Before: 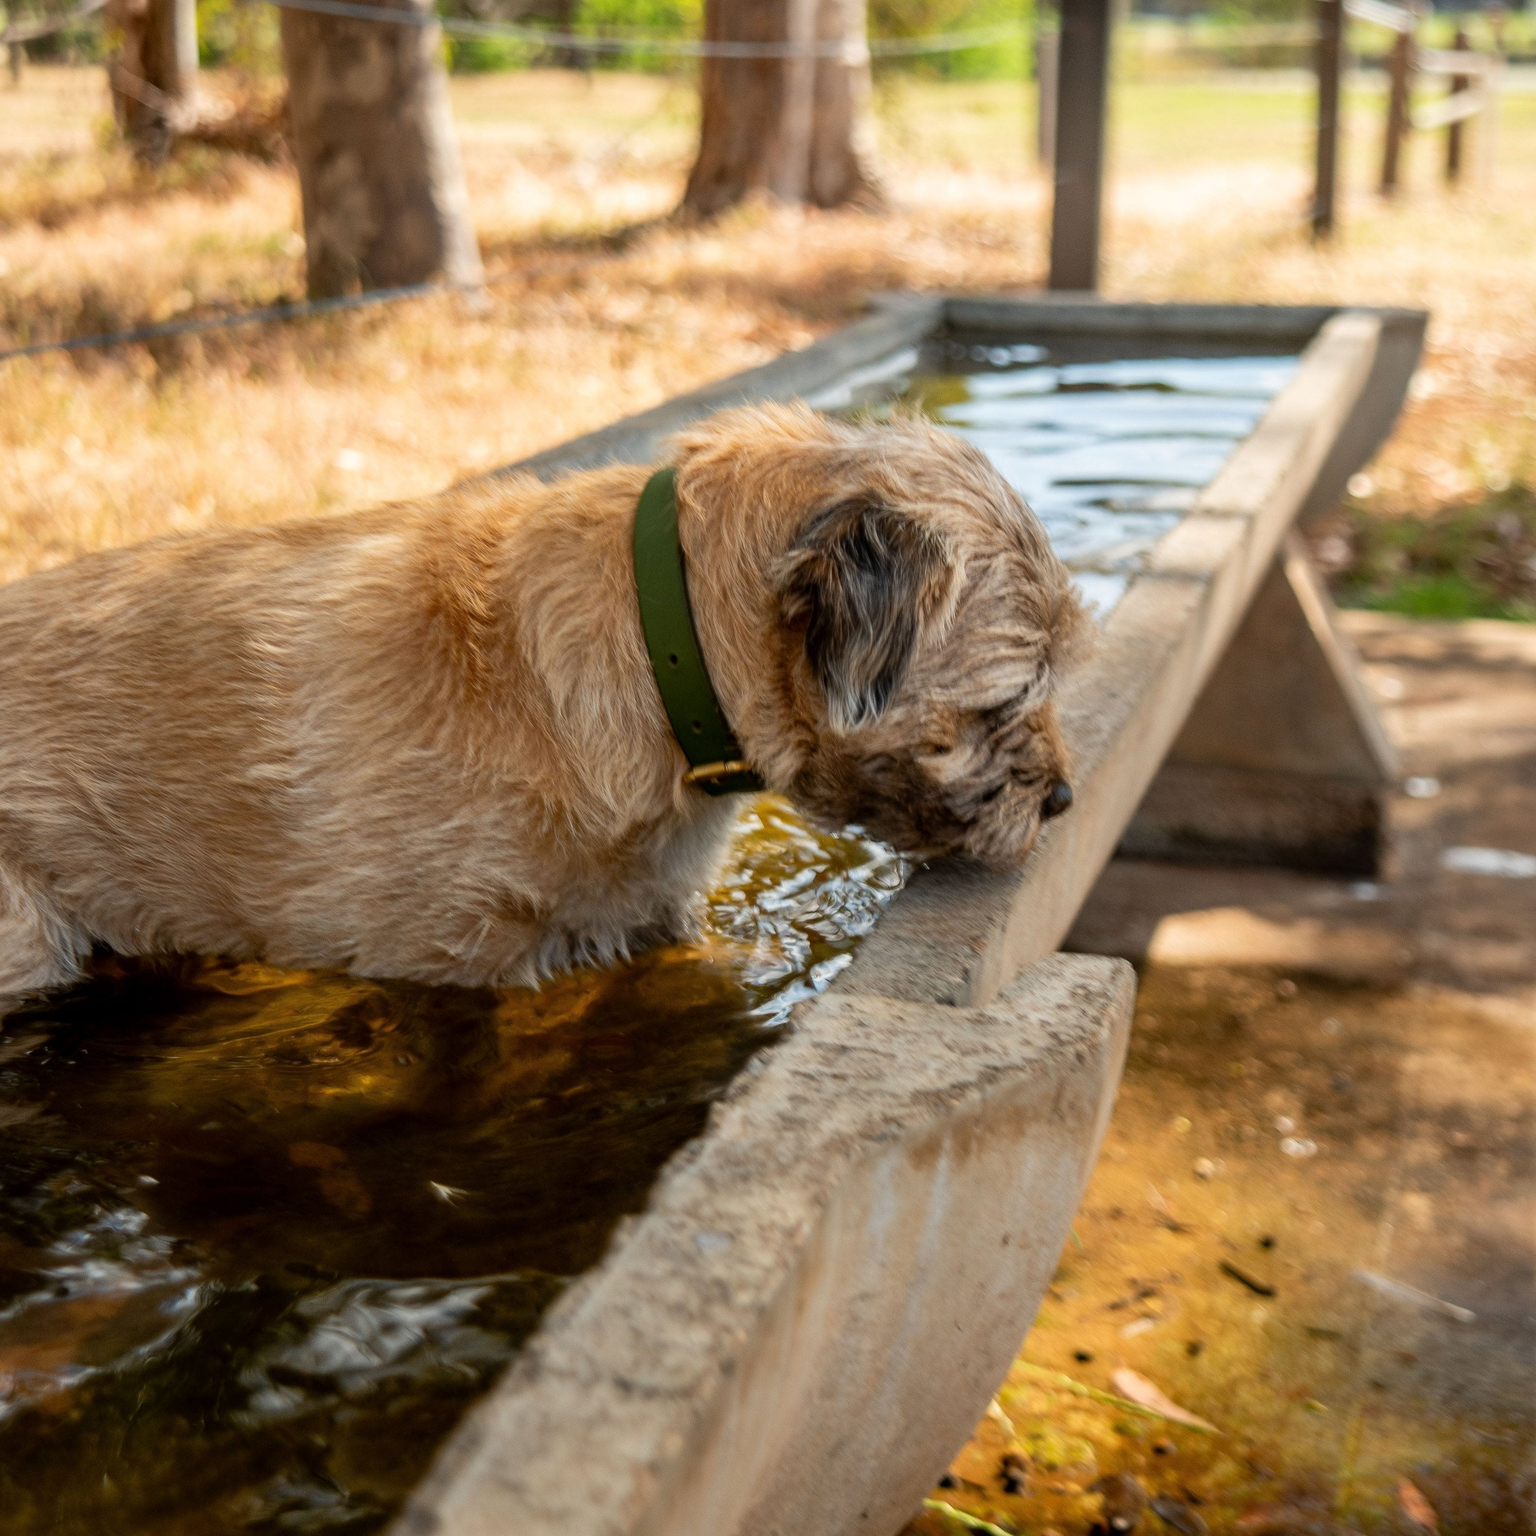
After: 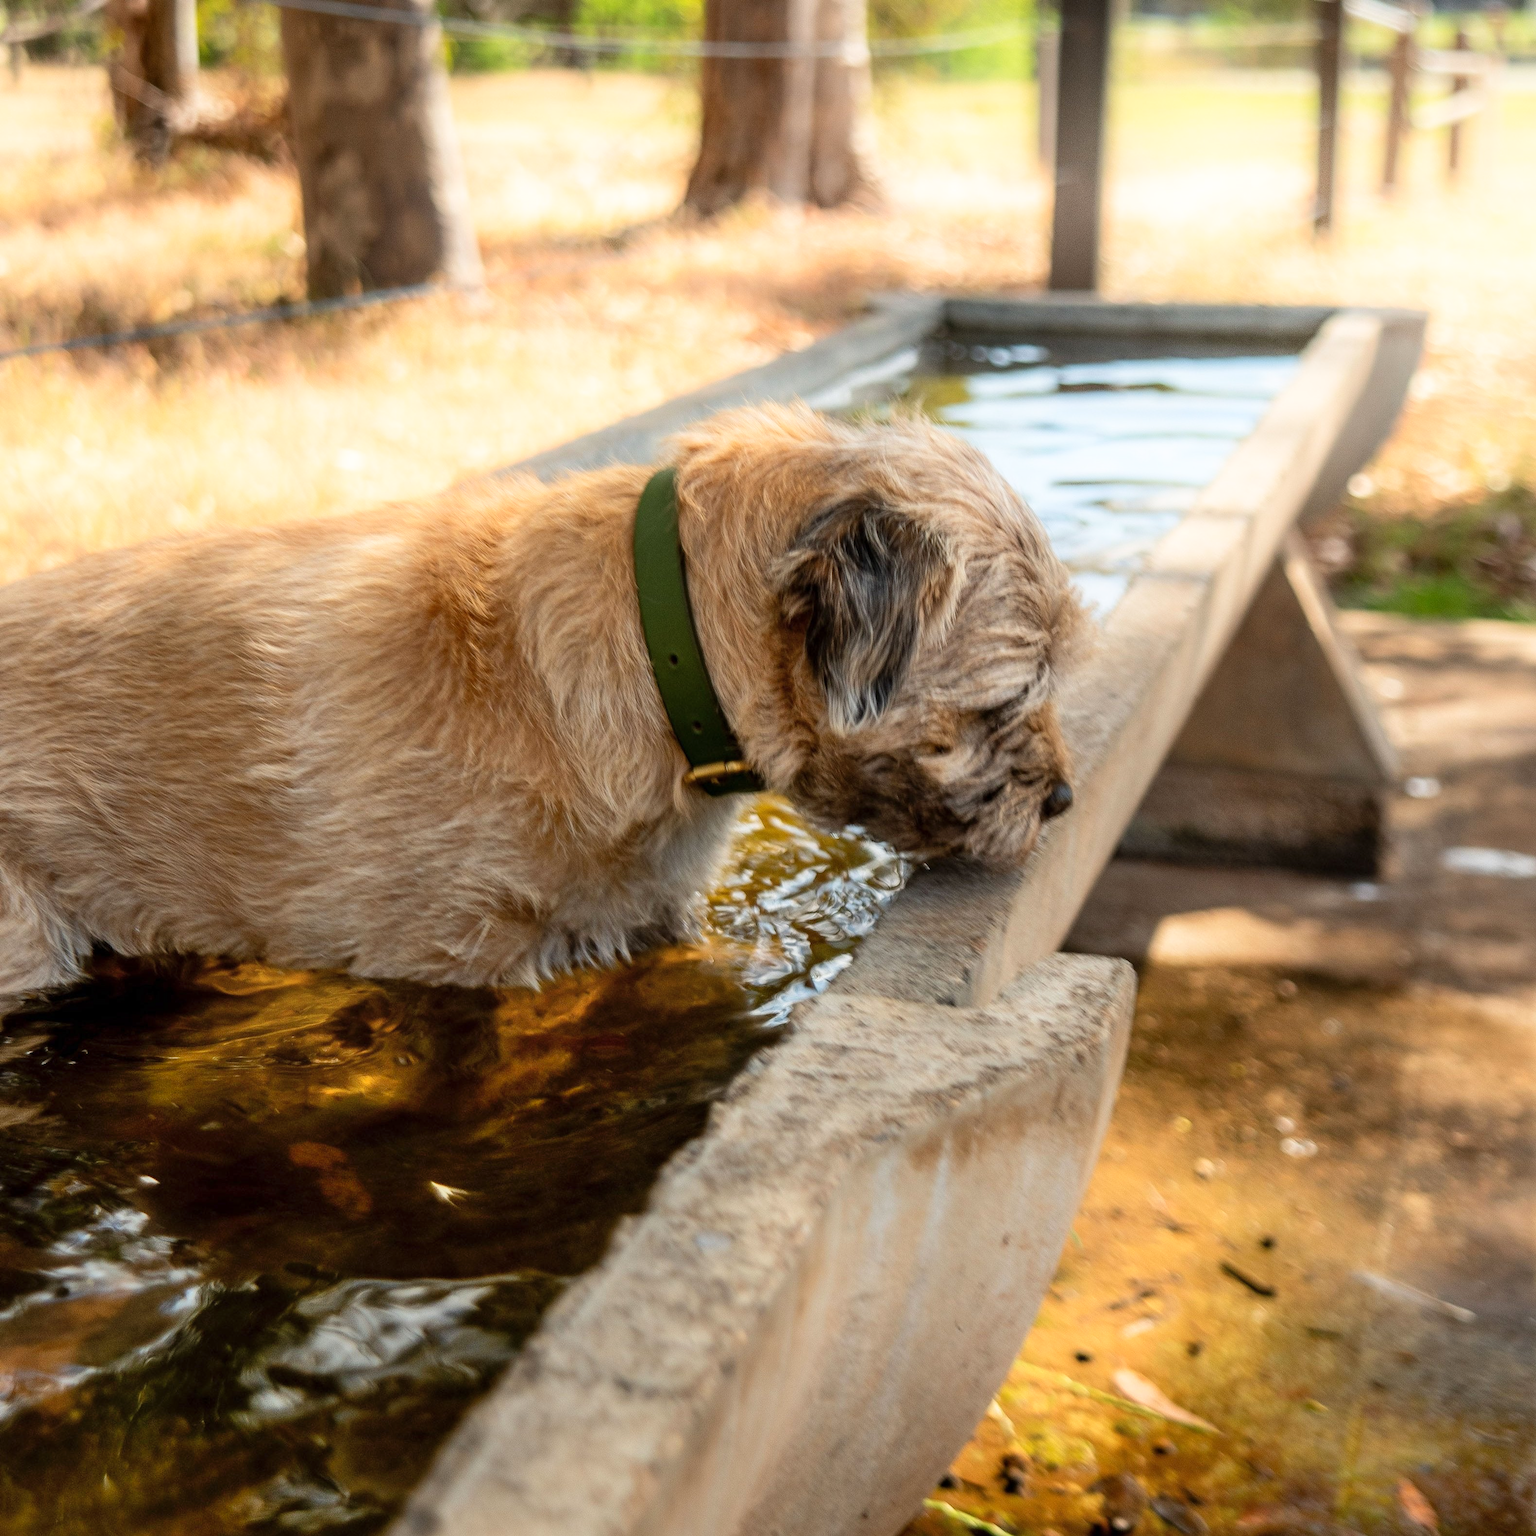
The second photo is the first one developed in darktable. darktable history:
tone curve: curves: ch0 [(0, 0) (0.003, 0.003) (0.011, 0.012) (0.025, 0.026) (0.044, 0.046) (0.069, 0.072) (0.1, 0.104) (0.136, 0.141) (0.177, 0.185) (0.224, 0.234) (0.277, 0.289) (0.335, 0.349) (0.399, 0.415) (0.468, 0.488) (0.543, 0.566) (0.623, 0.649) (0.709, 0.739) (0.801, 0.834) (0.898, 0.923) (1, 1)], preserve colors none
shadows and highlights: highlights 69.47, soften with gaussian
exposure: compensate highlight preservation false
